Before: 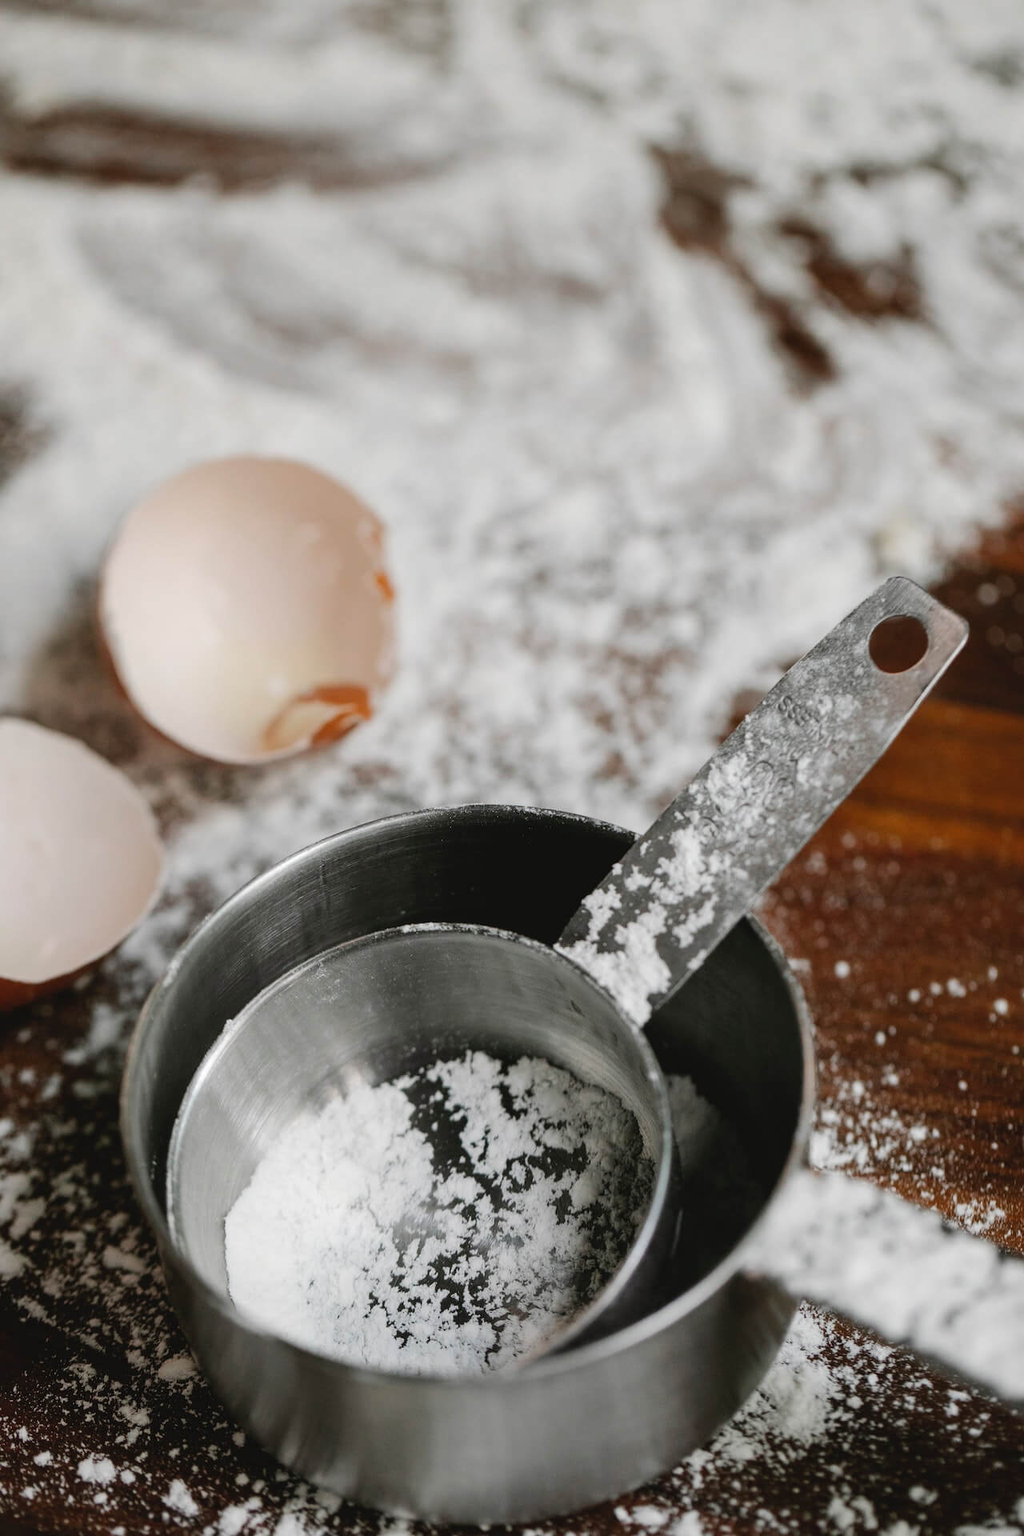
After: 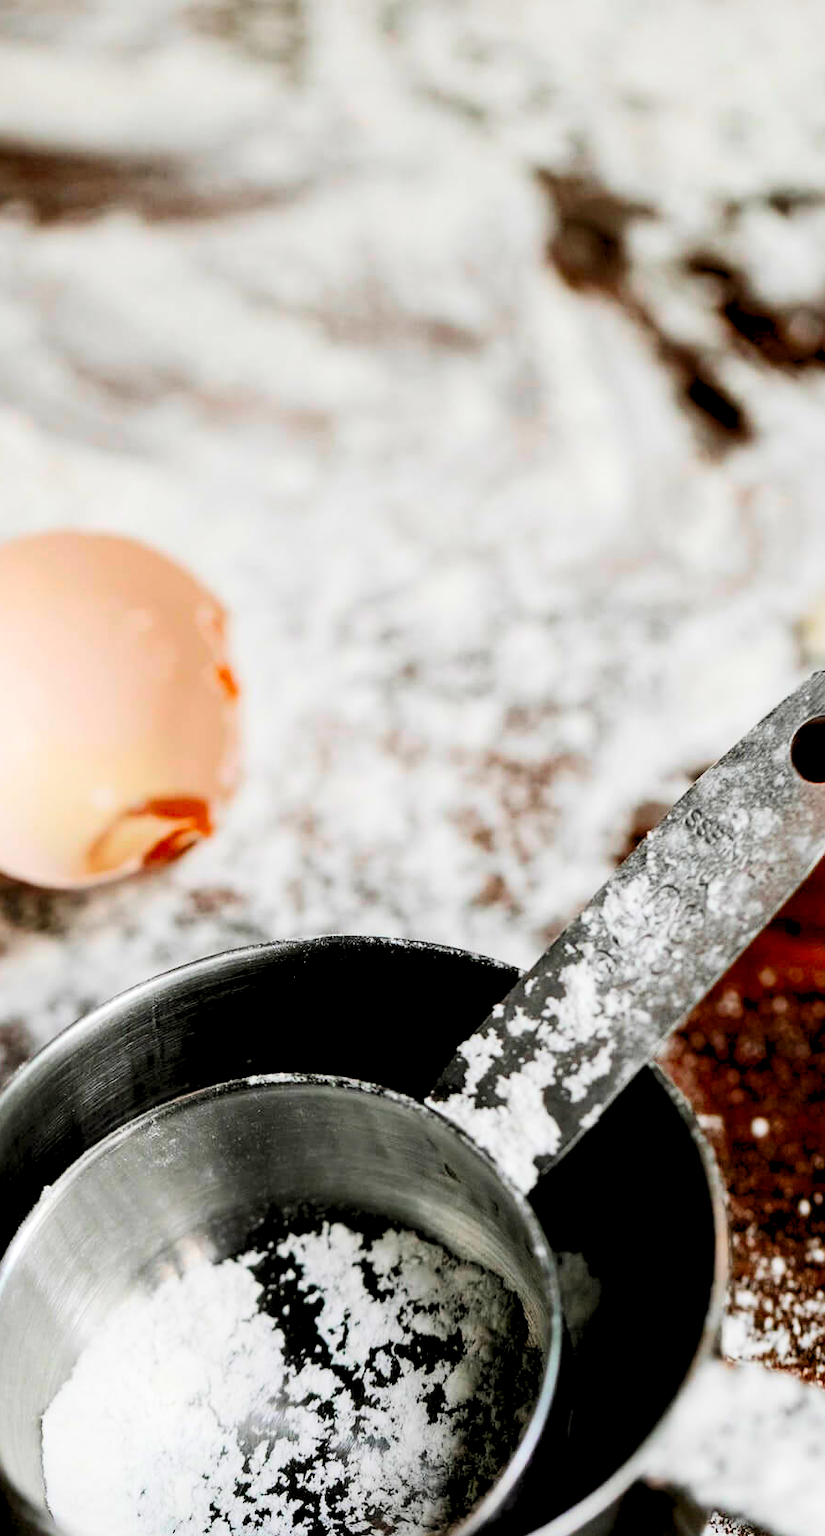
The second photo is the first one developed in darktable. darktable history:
contrast brightness saturation: contrast 0.26, brightness 0.02, saturation 0.87
crop: left 18.479%, right 12.2%, bottom 13.971%
rgb levels: levels [[0.029, 0.461, 0.922], [0, 0.5, 1], [0, 0.5, 1]]
